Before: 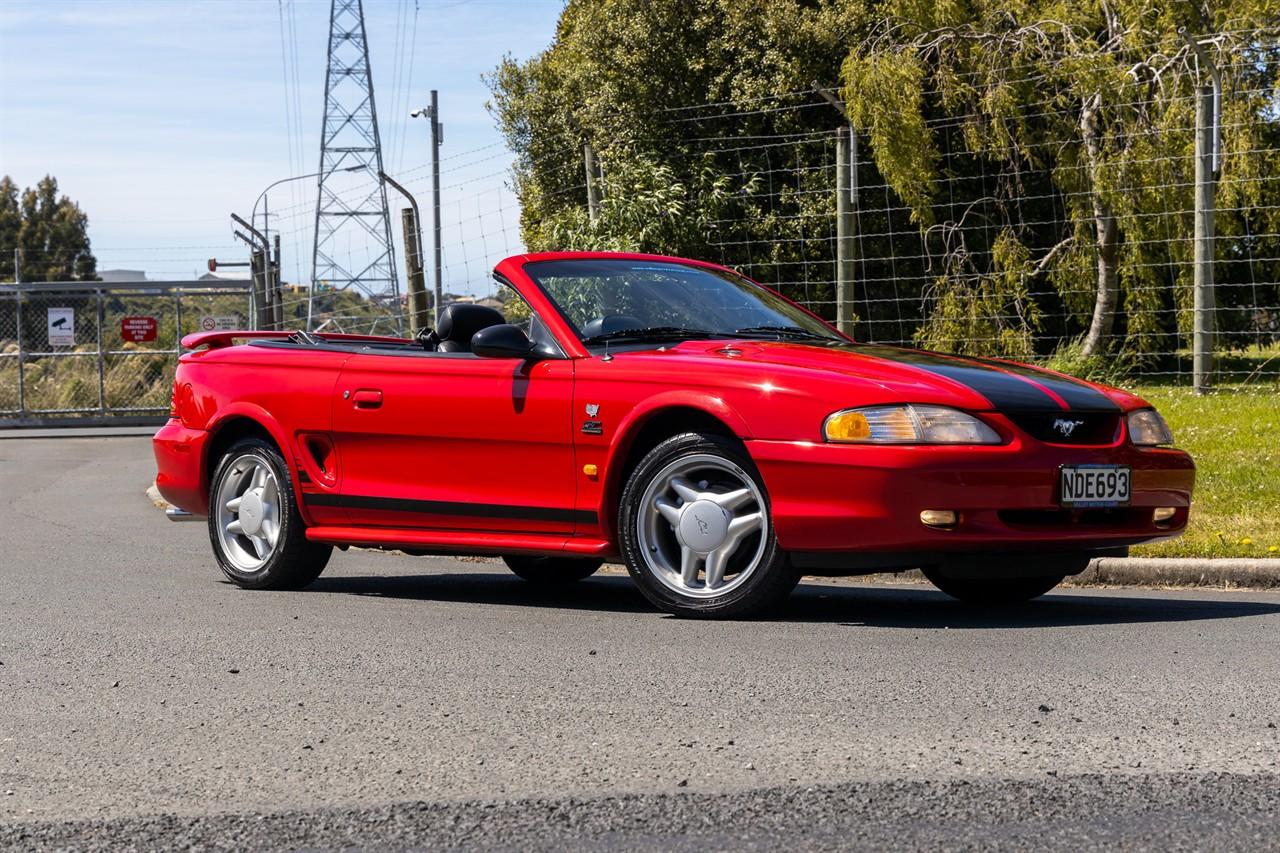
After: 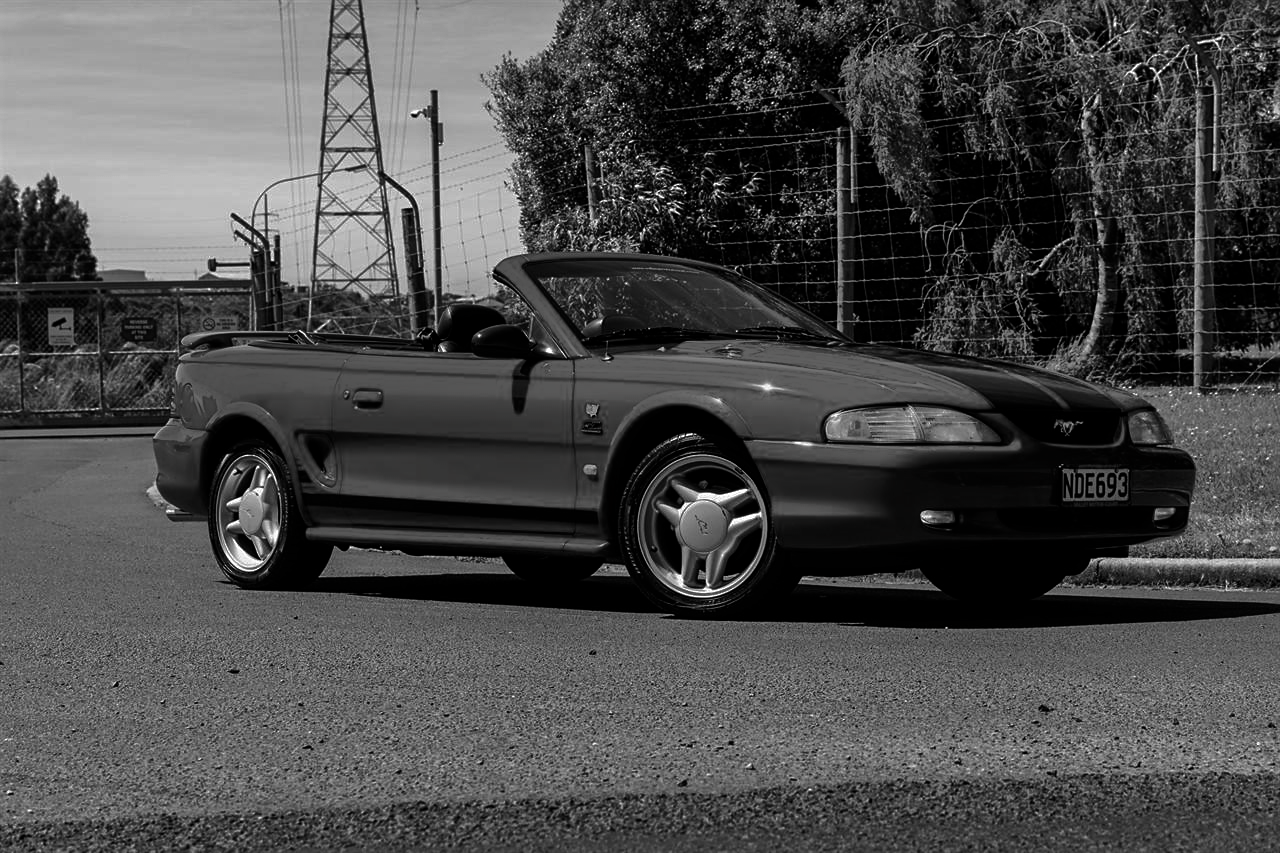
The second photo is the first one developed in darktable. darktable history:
sharpen: amount 0.217
contrast brightness saturation: contrast -0.034, brightness -0.607, saturation -0.999
shadows and highlights: on, module defaults
